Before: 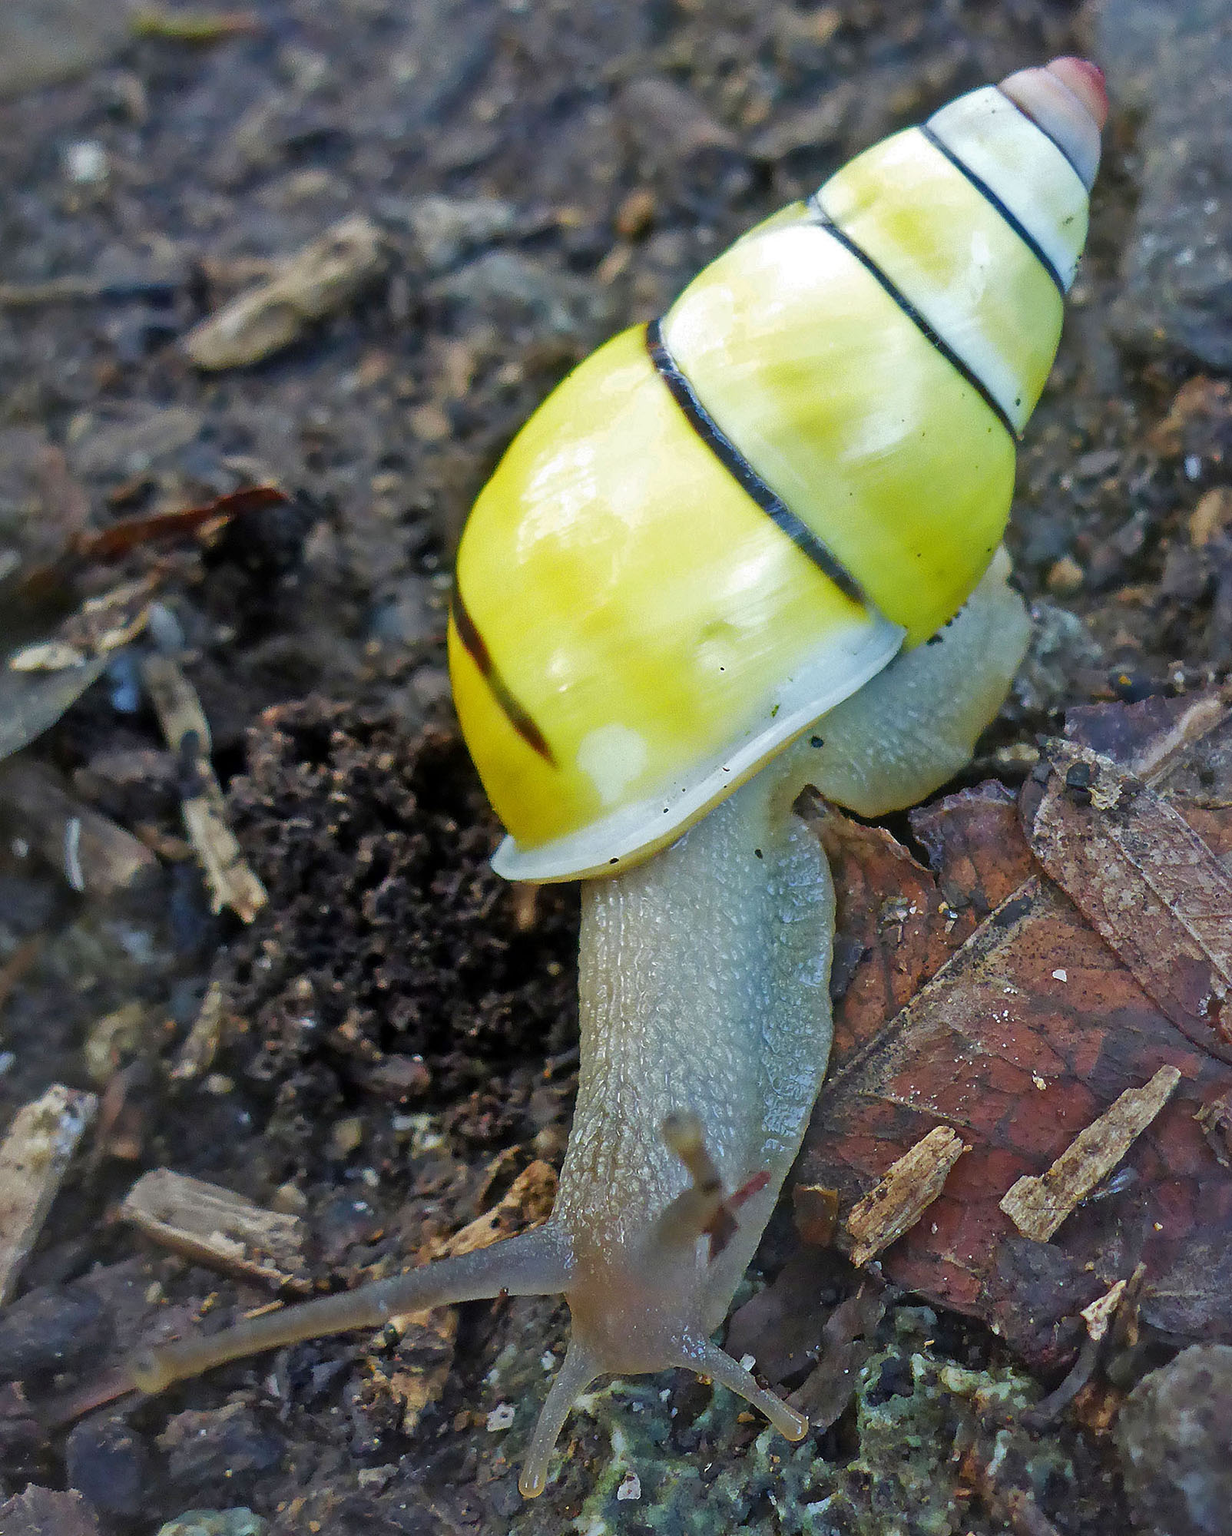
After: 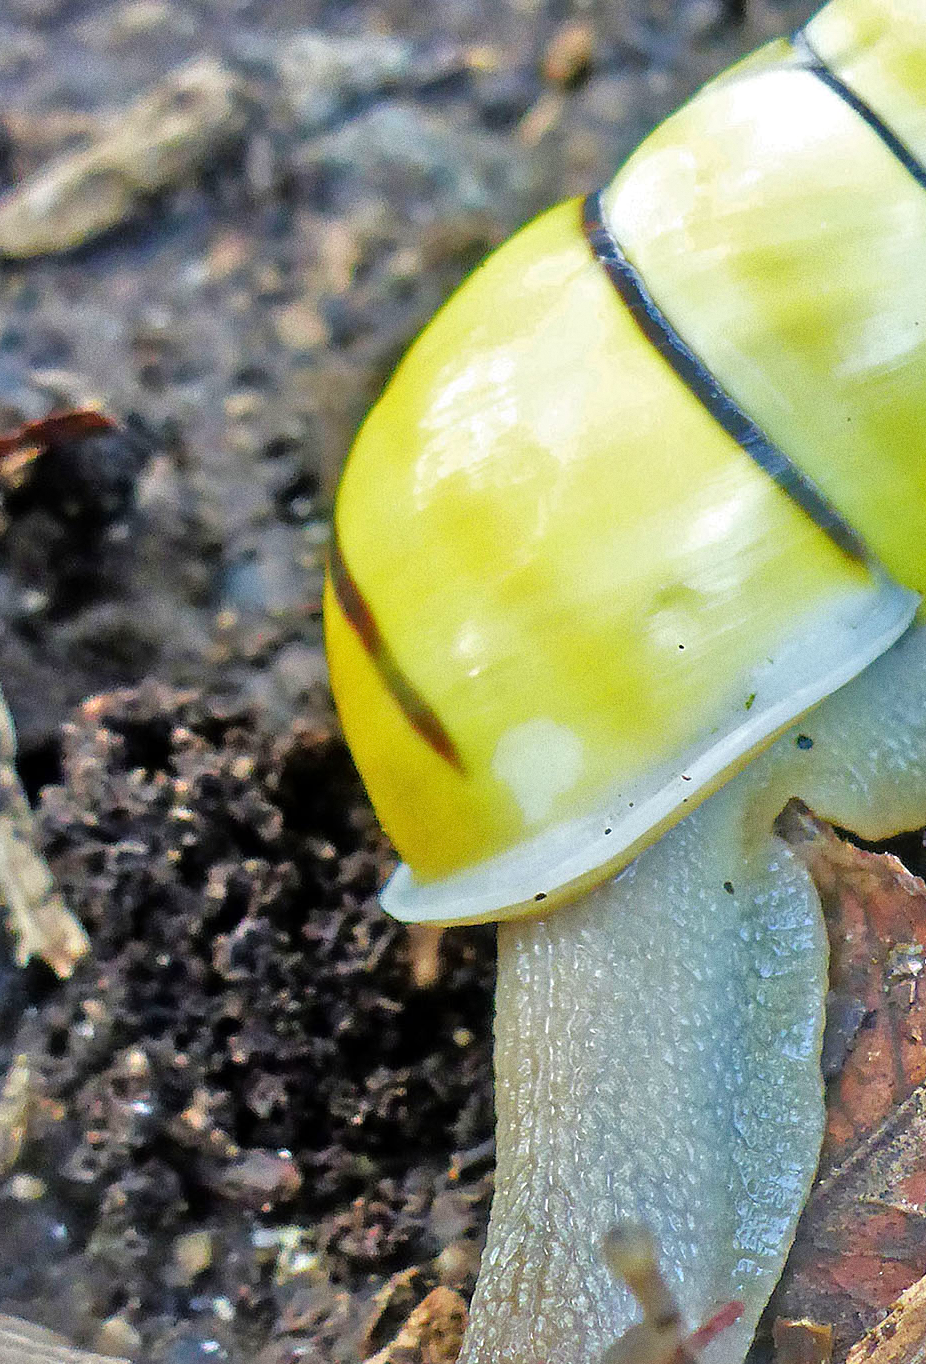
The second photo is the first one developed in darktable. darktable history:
crop: left 16.202%, top 11.208%, right 26.045%, bottom 20.557%
grain: coarseness 0.09 ISO
tone equalizer: -7 EV 0.15 EV, -6 EV 0.6 EV, -5 EV 1.15 EV, -4 EV 1.33 EV, -3 EV 1.15 EV, -2 EV 0.6 EV, -1 EV 0.15 EV, mask exposure compensation -0.5 EV
